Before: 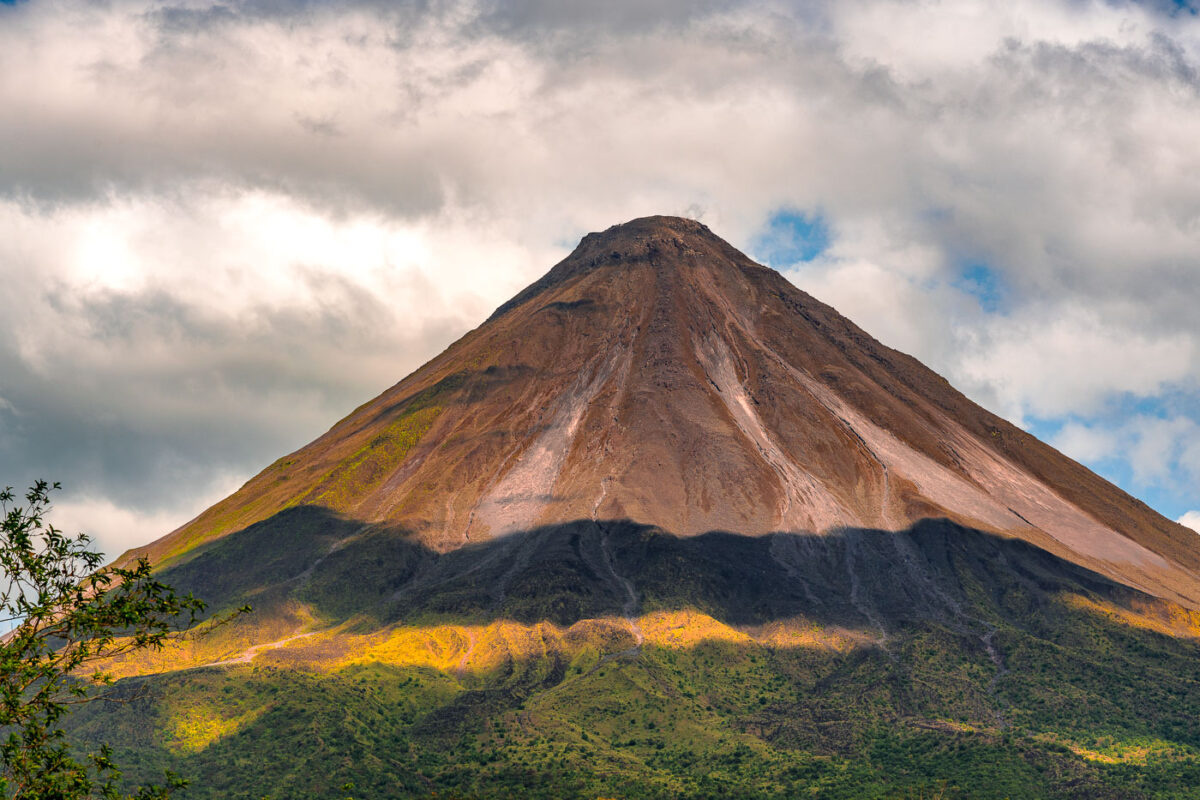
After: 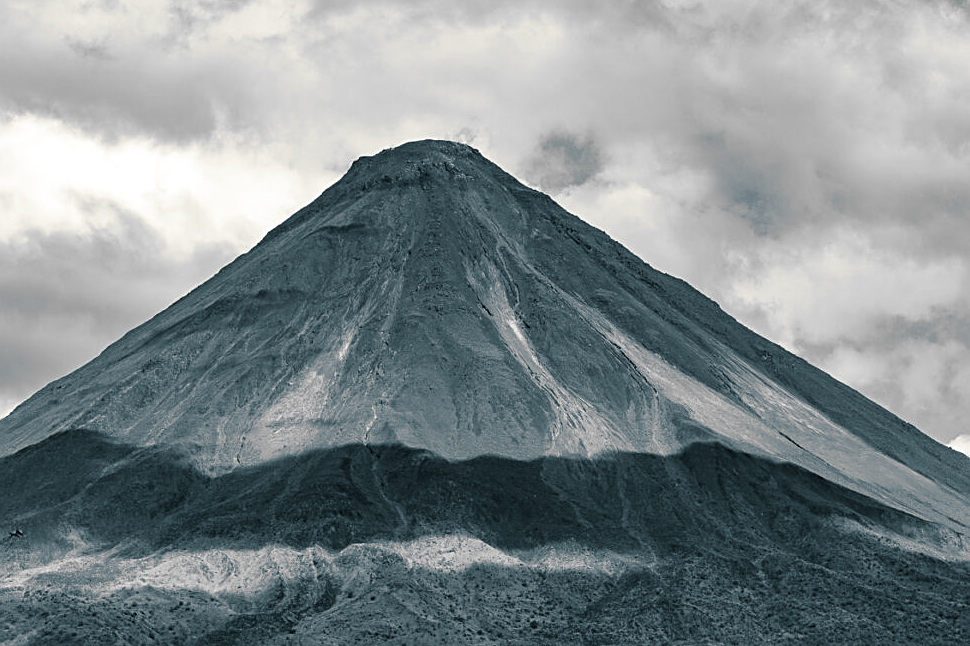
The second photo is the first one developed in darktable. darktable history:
sharpen: on, module defaults
tone equalizer: on, module defaults
crop: left 19.159%, top 9.58%, bottom 9.58%
split-toning: shadows › hue 205.2°, shadows › saturation 0.43, highlights › hue 54°, highlights › saturation 0.54
color contrast: green-magenta contrast 0, blue-yellow contrast 0
